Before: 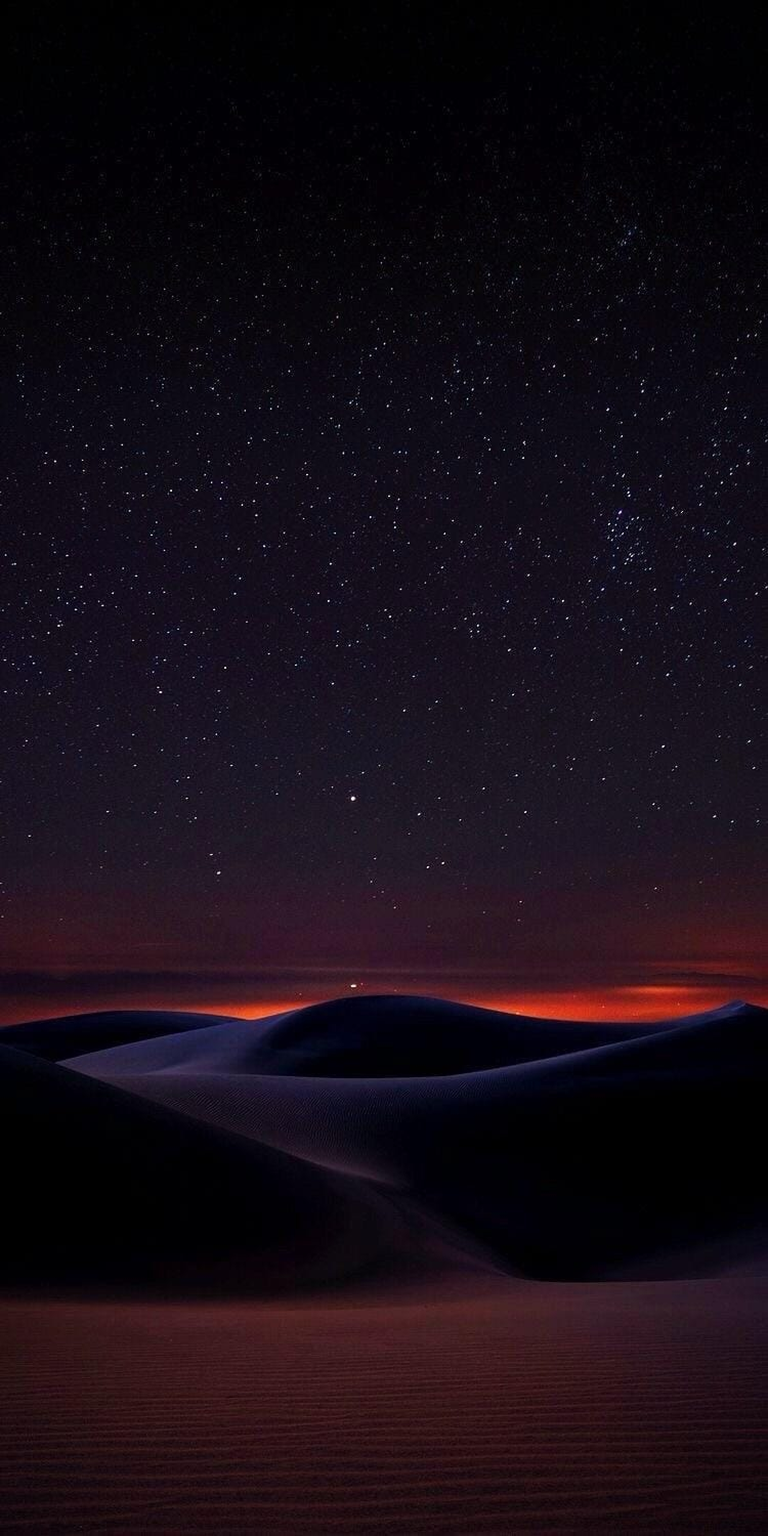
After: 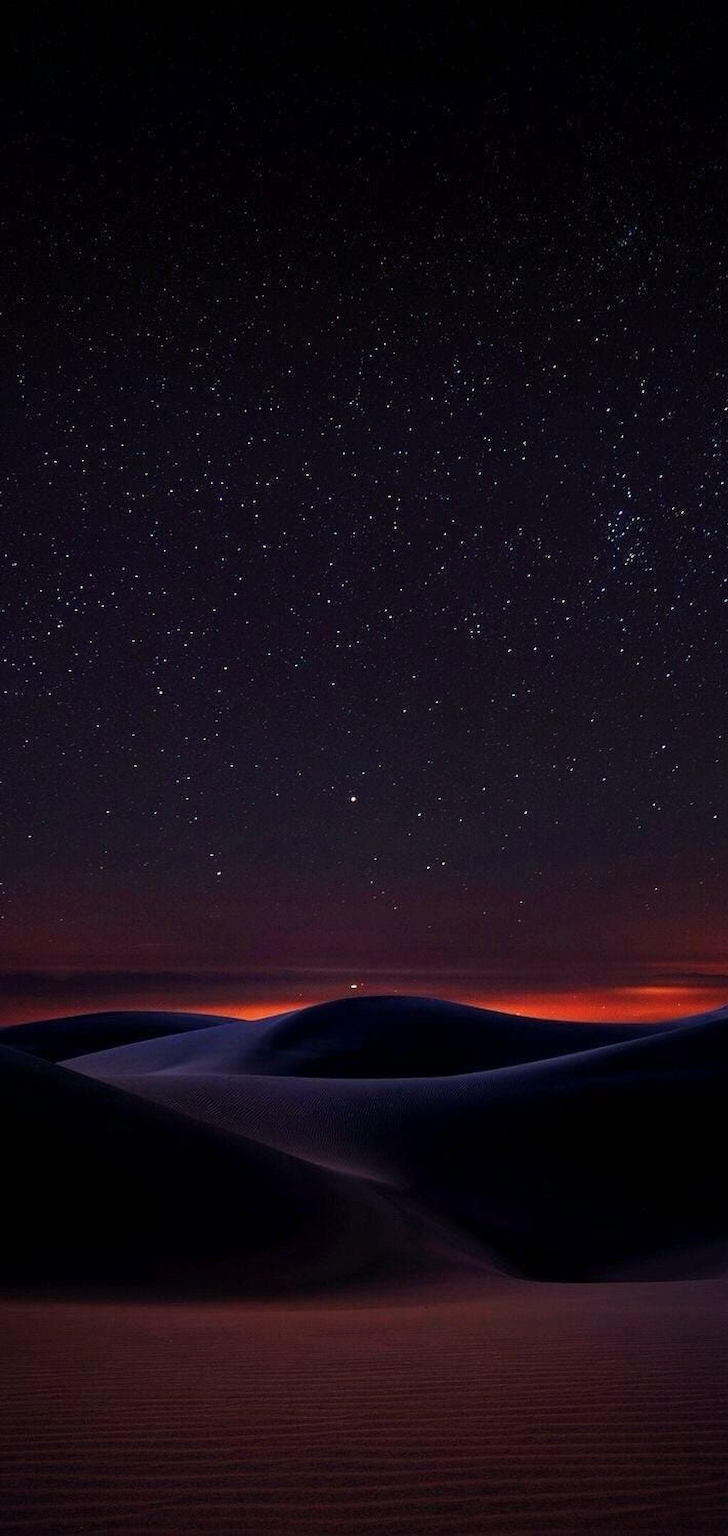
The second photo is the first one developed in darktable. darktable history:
color balance rgb: perceptual saturation grading › global saturation -1%
crop and rotate: right 5.167%
